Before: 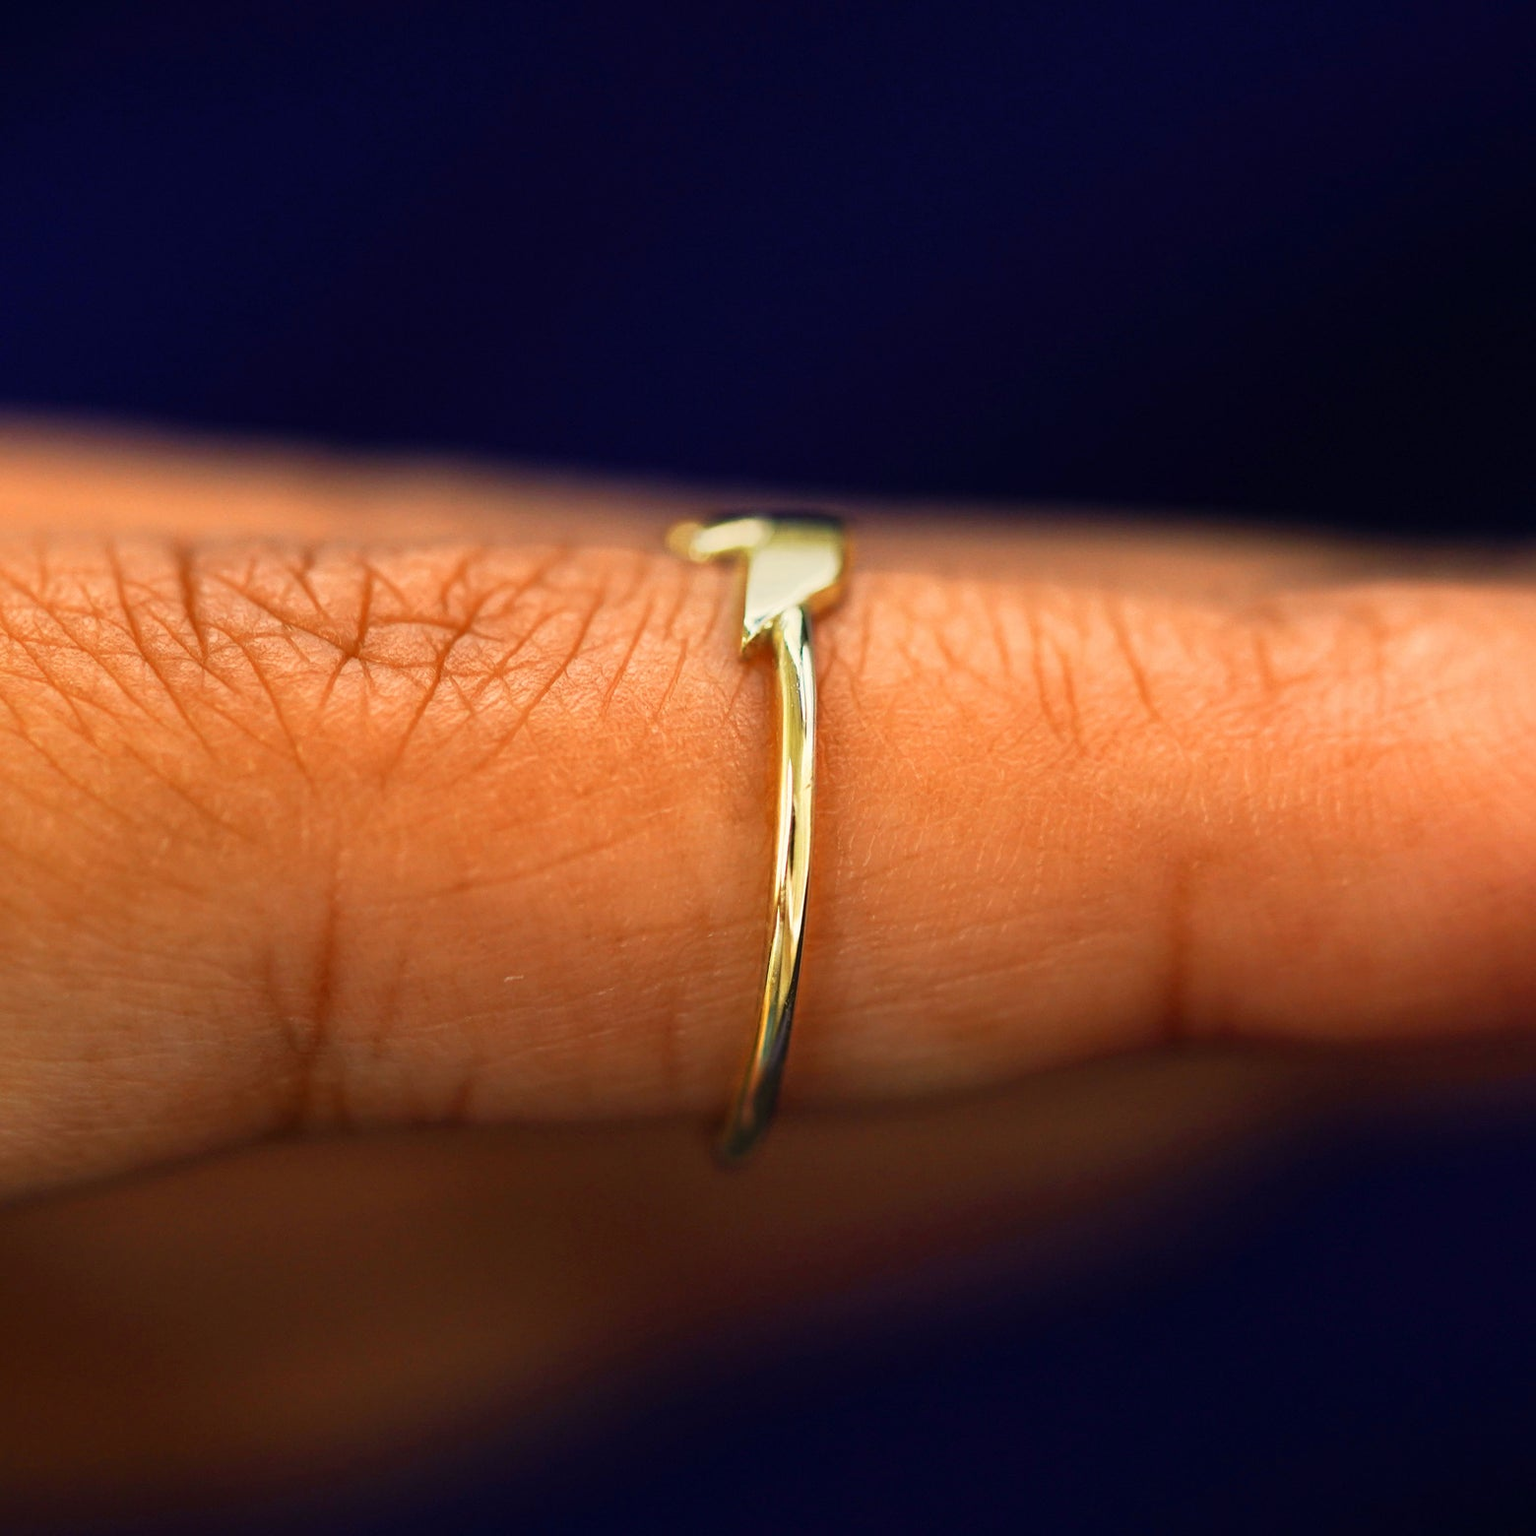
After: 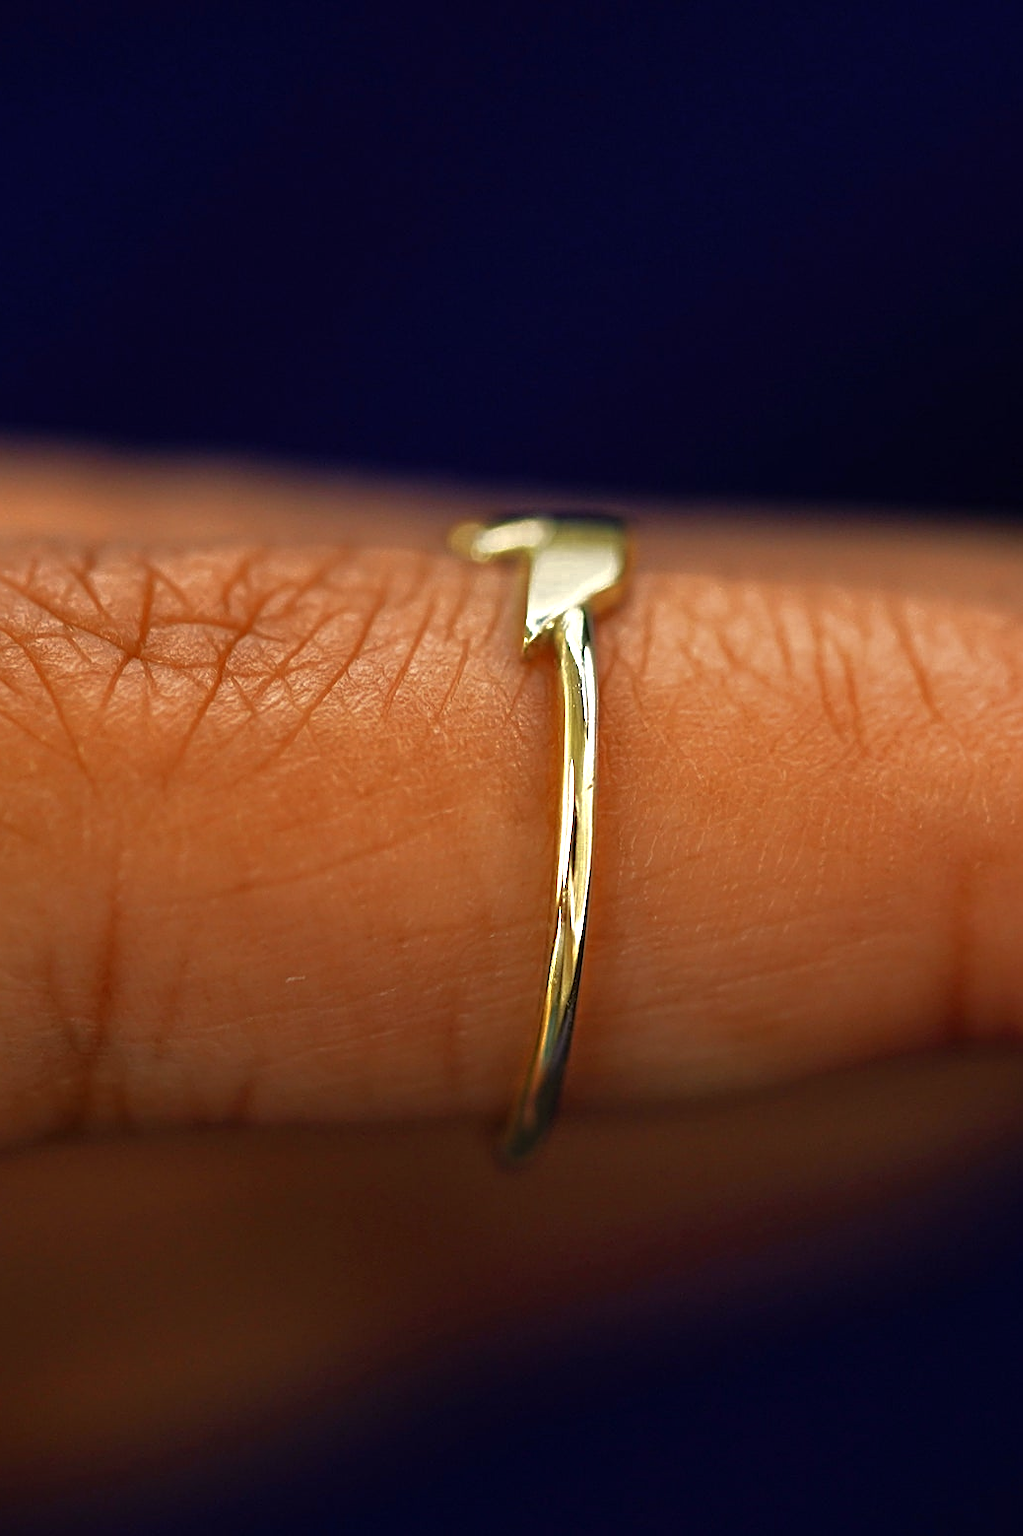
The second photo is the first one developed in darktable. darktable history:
crop and rotate: left 14.292%, right 19.041%
base curve: curves: ch0 [(0, 0) (0.841, 0.609) (1, 1)]
exposure: exposure 0.3 EV, compensate highlight preservation false
sharpen: on, module defaults
